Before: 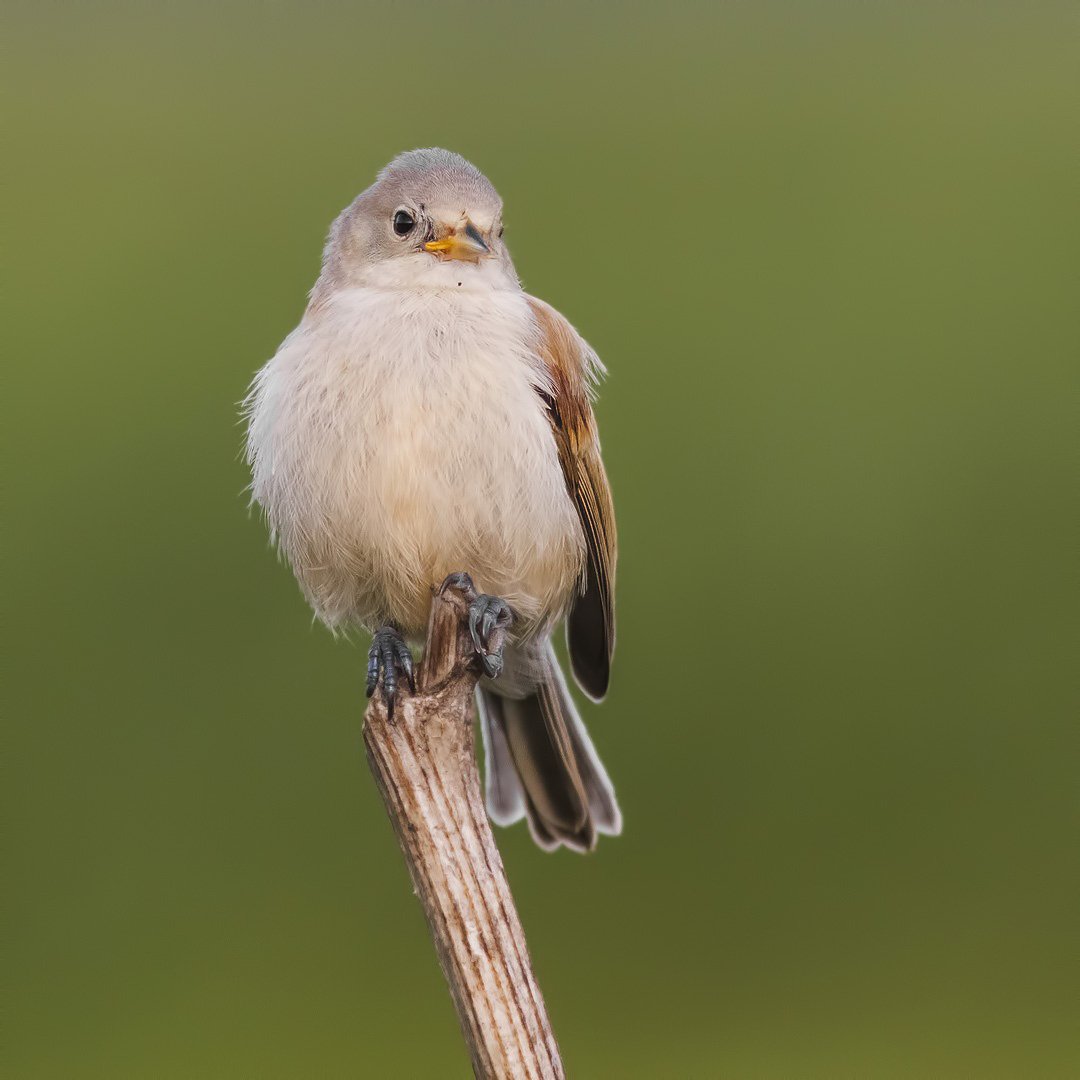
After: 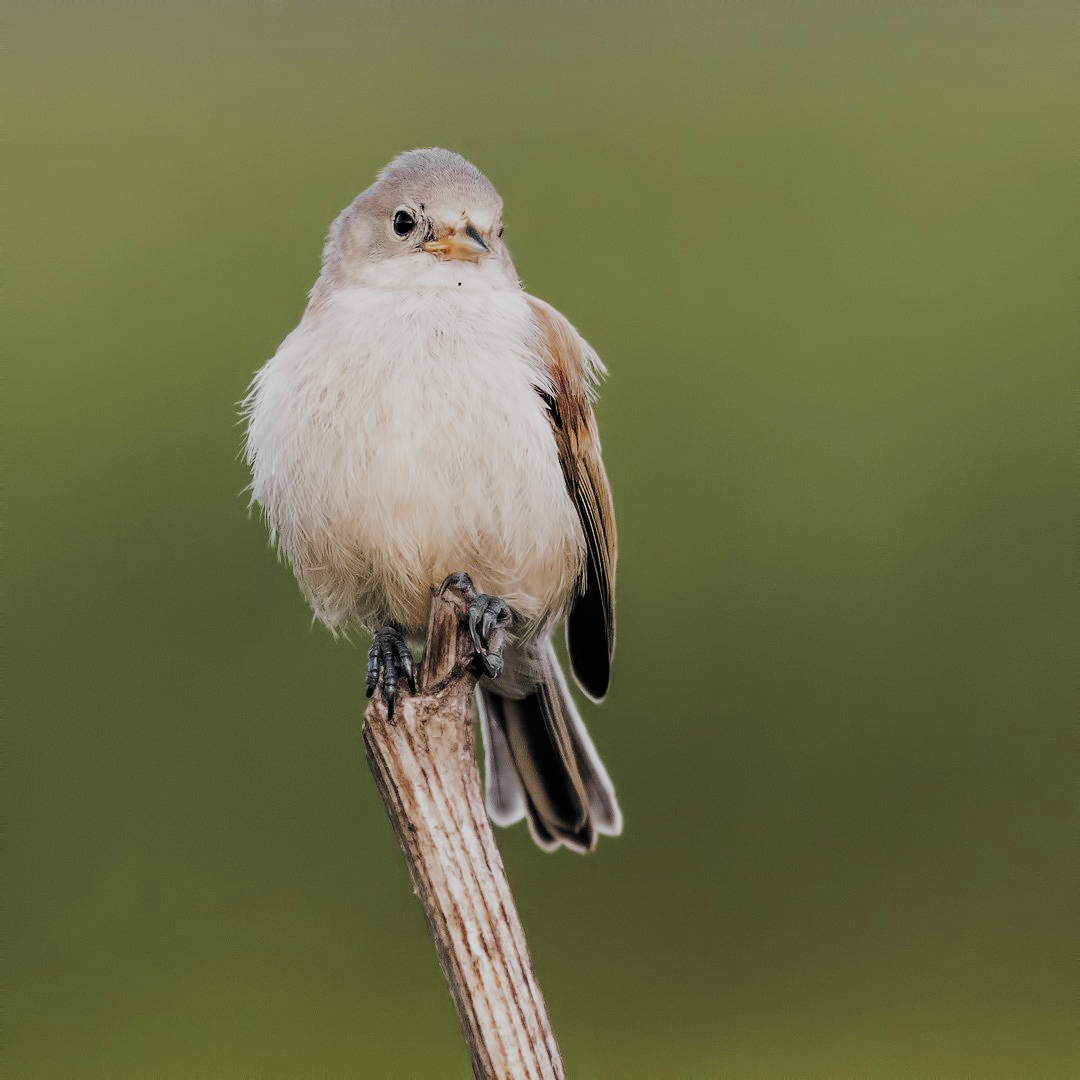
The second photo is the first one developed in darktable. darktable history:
filmic rgb: black relative exposure -5.13 EV, white relative exposure 3.97 EV, threshold 3.03 EV, hardness 2.89, contrast 1.301, highlights saturation mix -30.95%, add noise in highlights 0, preserve chrominance max RGB, color science v3 (2019), use custom middle-gray values true, contrast in highlights soft, enable highlight reconstruction true
